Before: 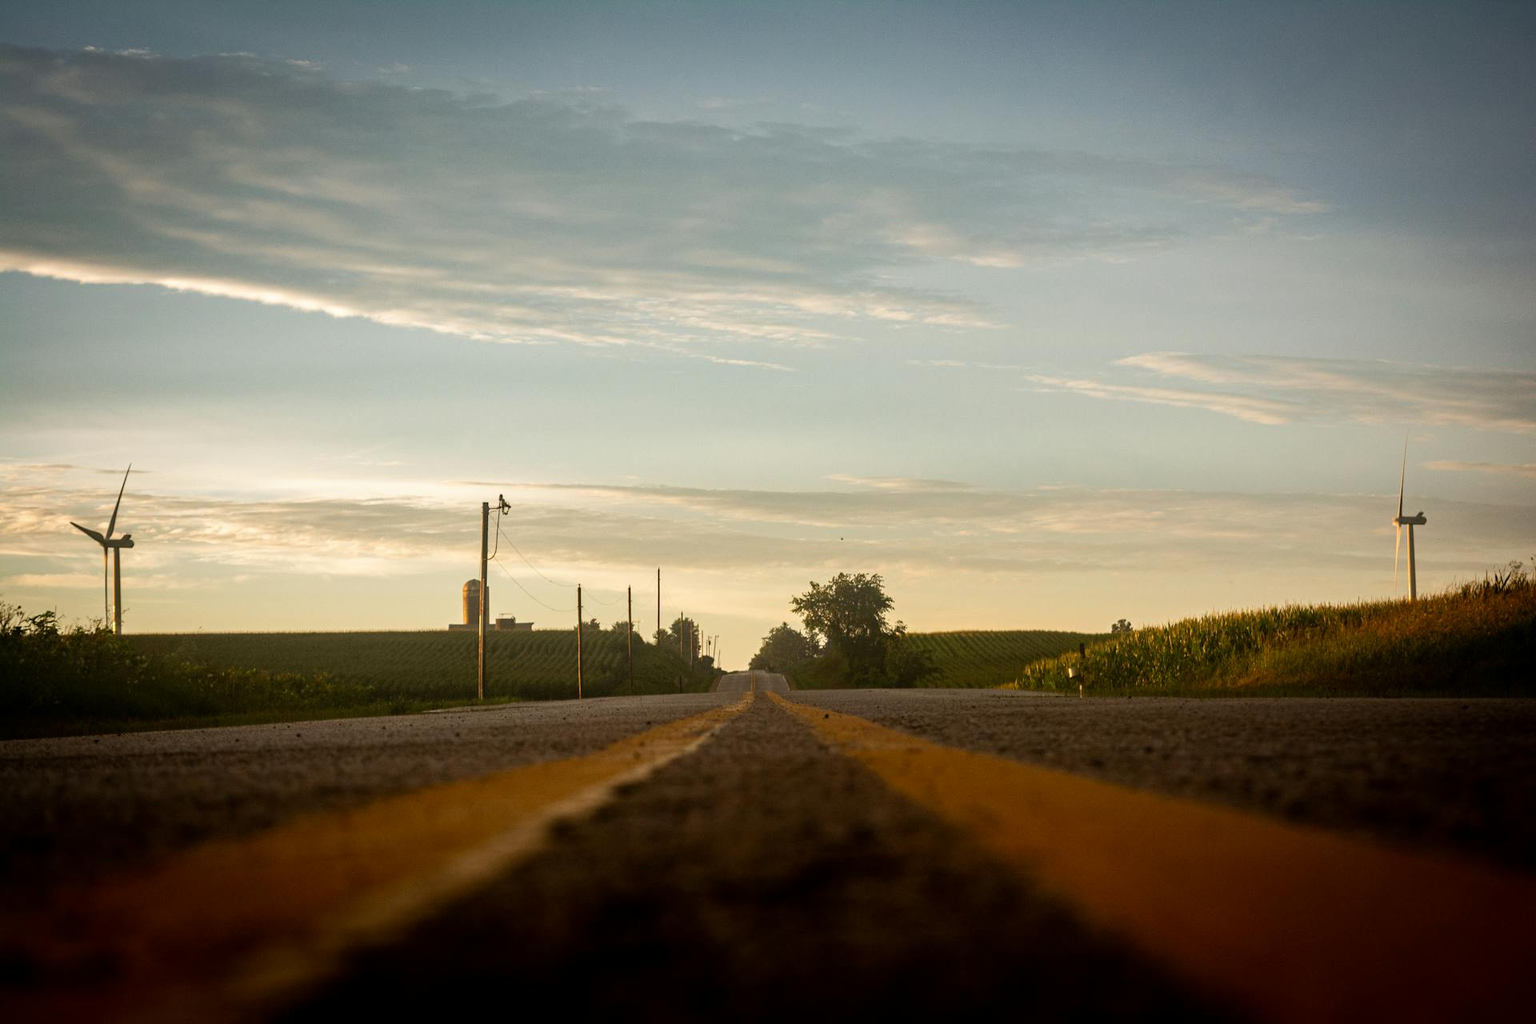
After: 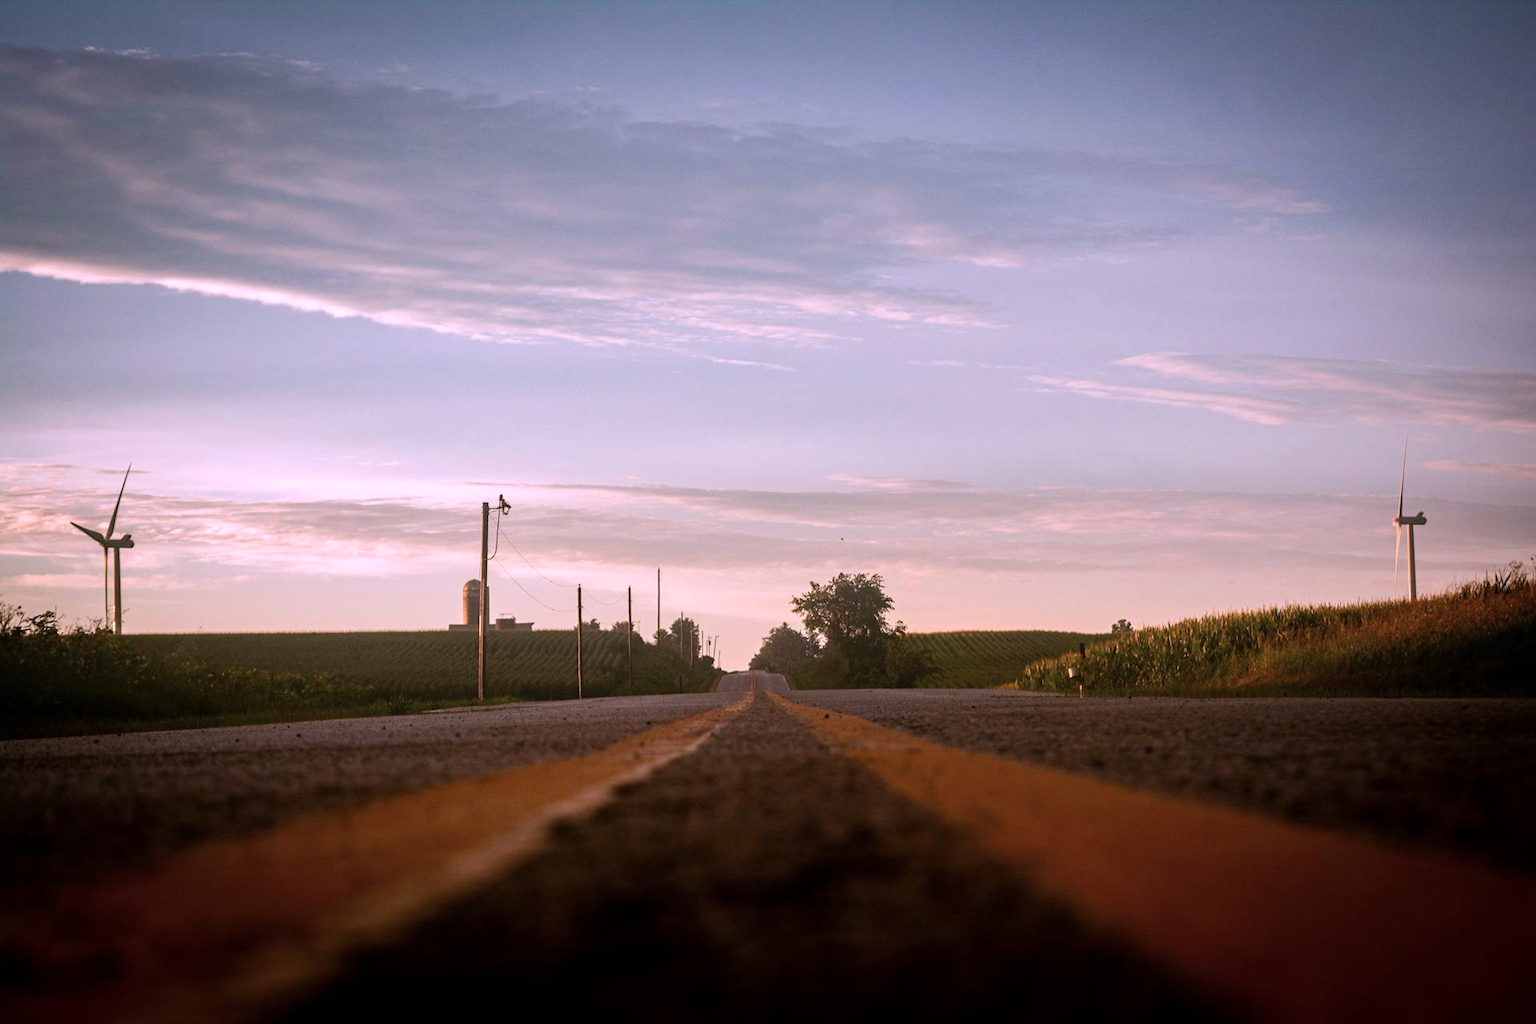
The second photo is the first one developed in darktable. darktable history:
color correction: highlights a* 15.14, highlights b* -25.6
